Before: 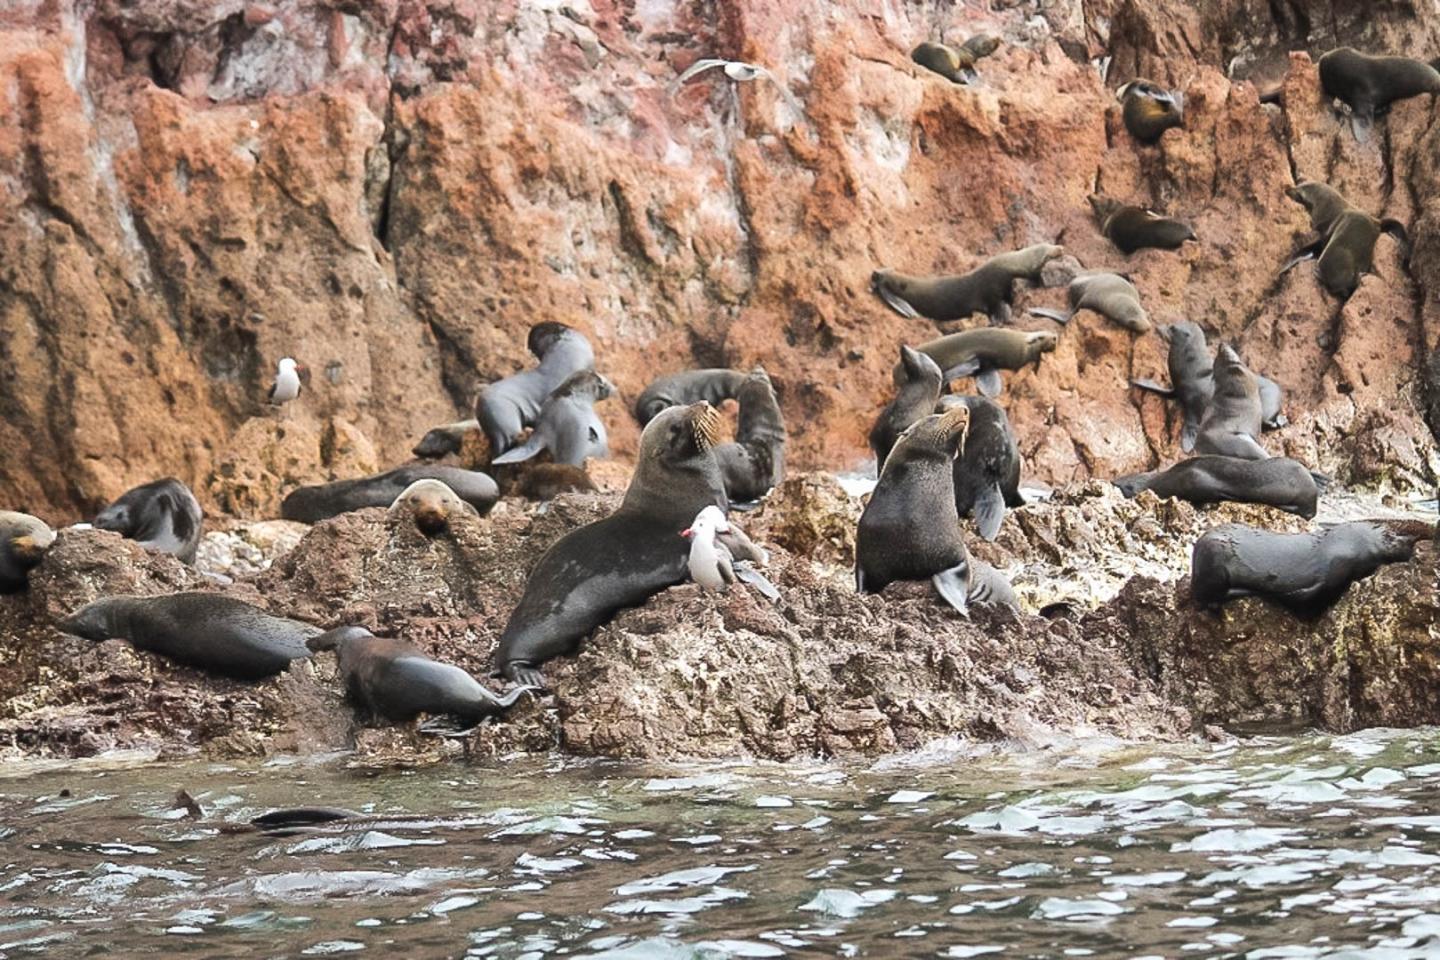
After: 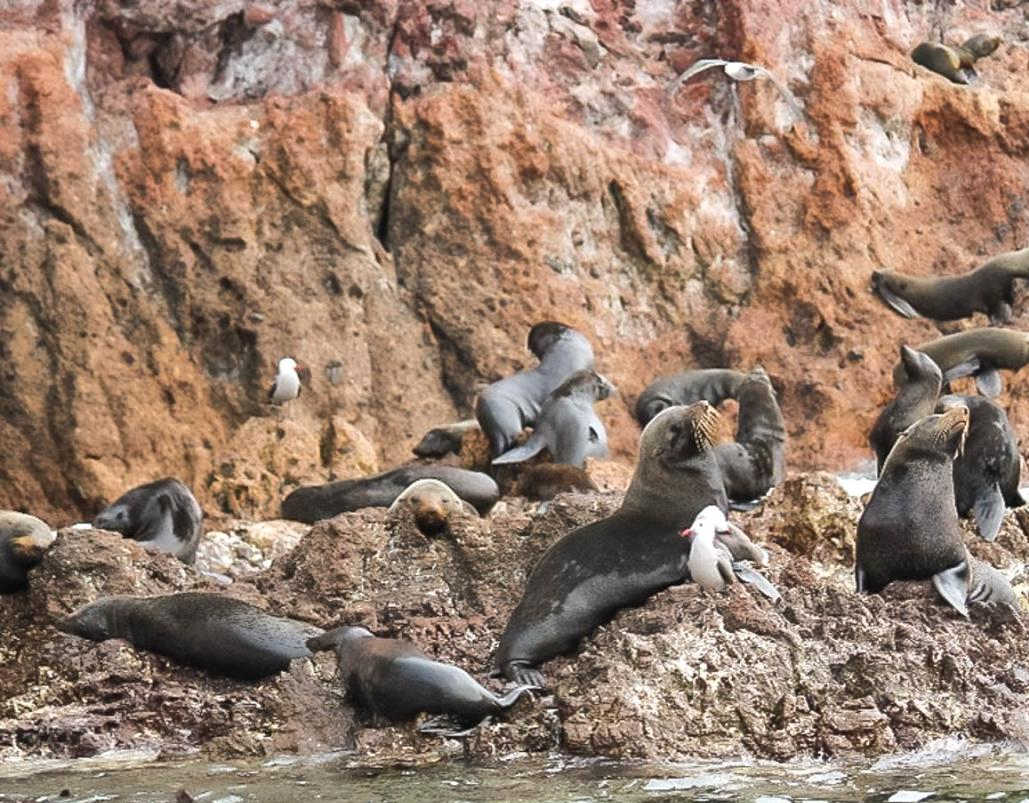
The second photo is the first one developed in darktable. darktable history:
crop: right 28.517%, bottom 16.321%
tone equalizer: edges refinement/feathering 500, mask exposure compensation -1.24 EV, preserve details no
shadows and highlights: soften with gaussian
